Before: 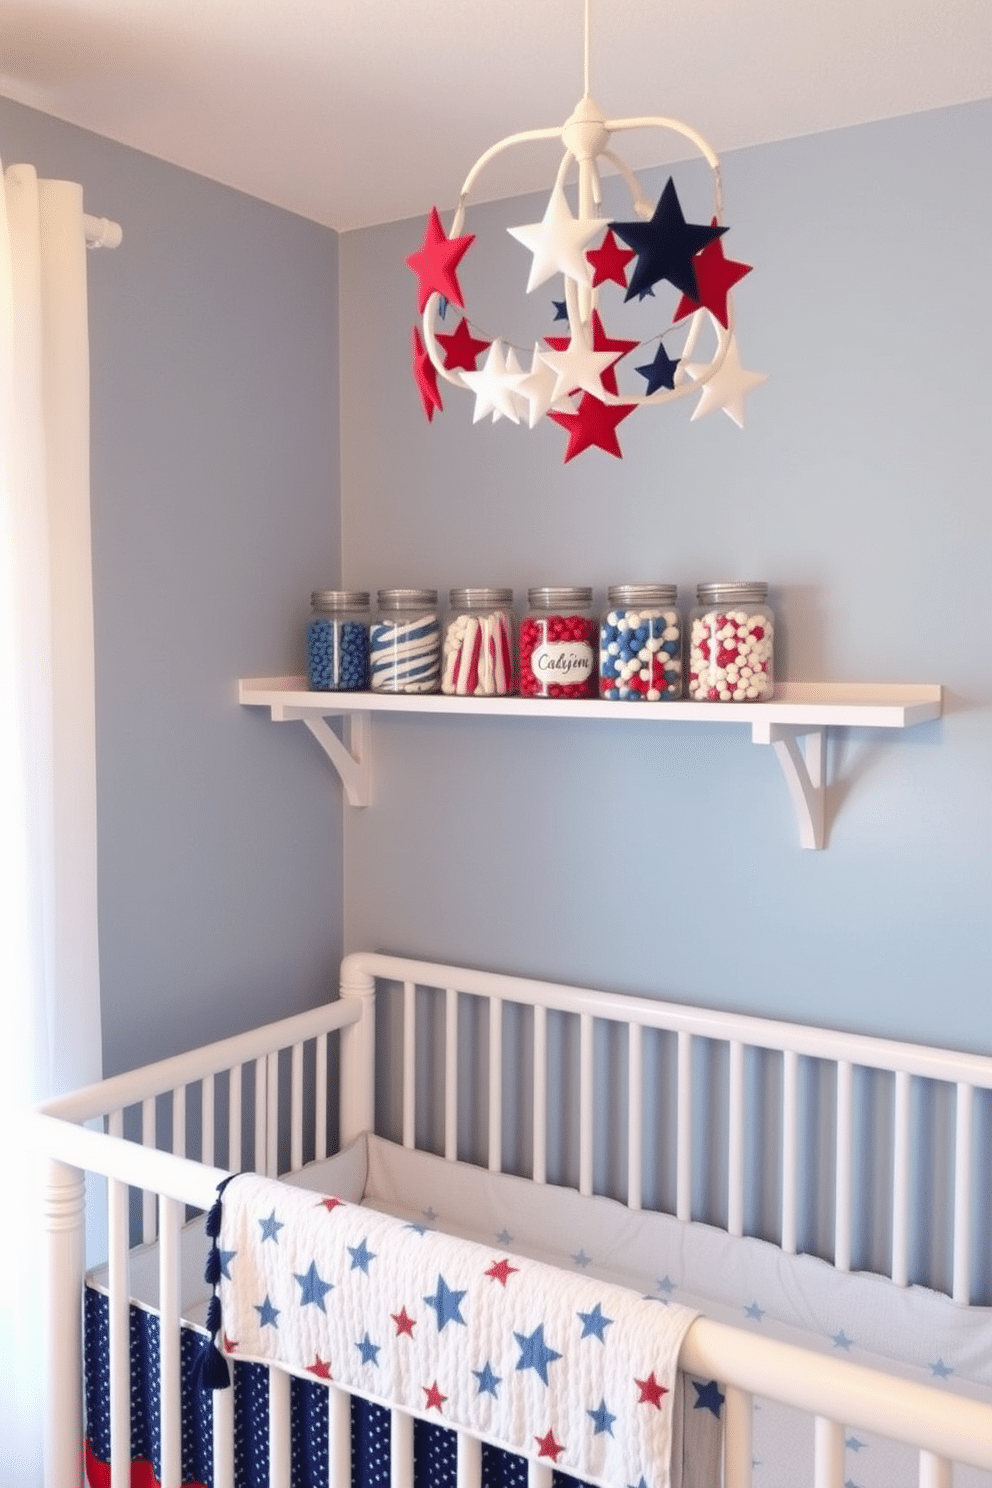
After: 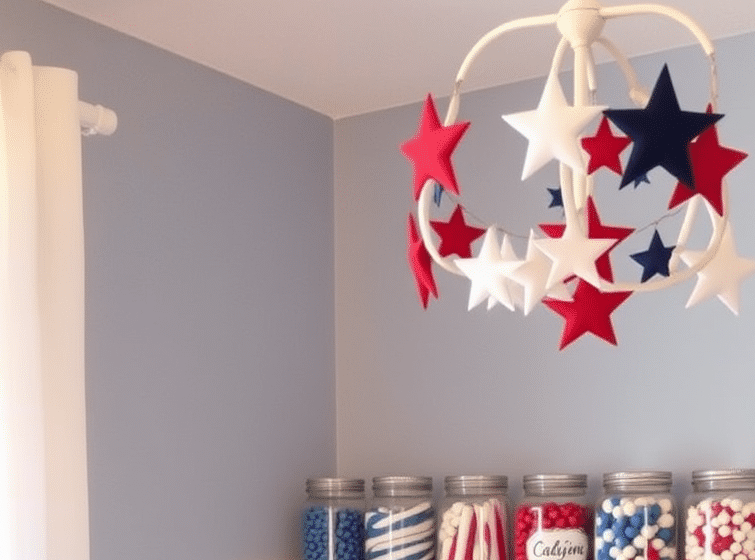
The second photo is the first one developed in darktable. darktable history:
crop: left 0.525%, top 7.641%, right 23.315%, bottom 54.691%
